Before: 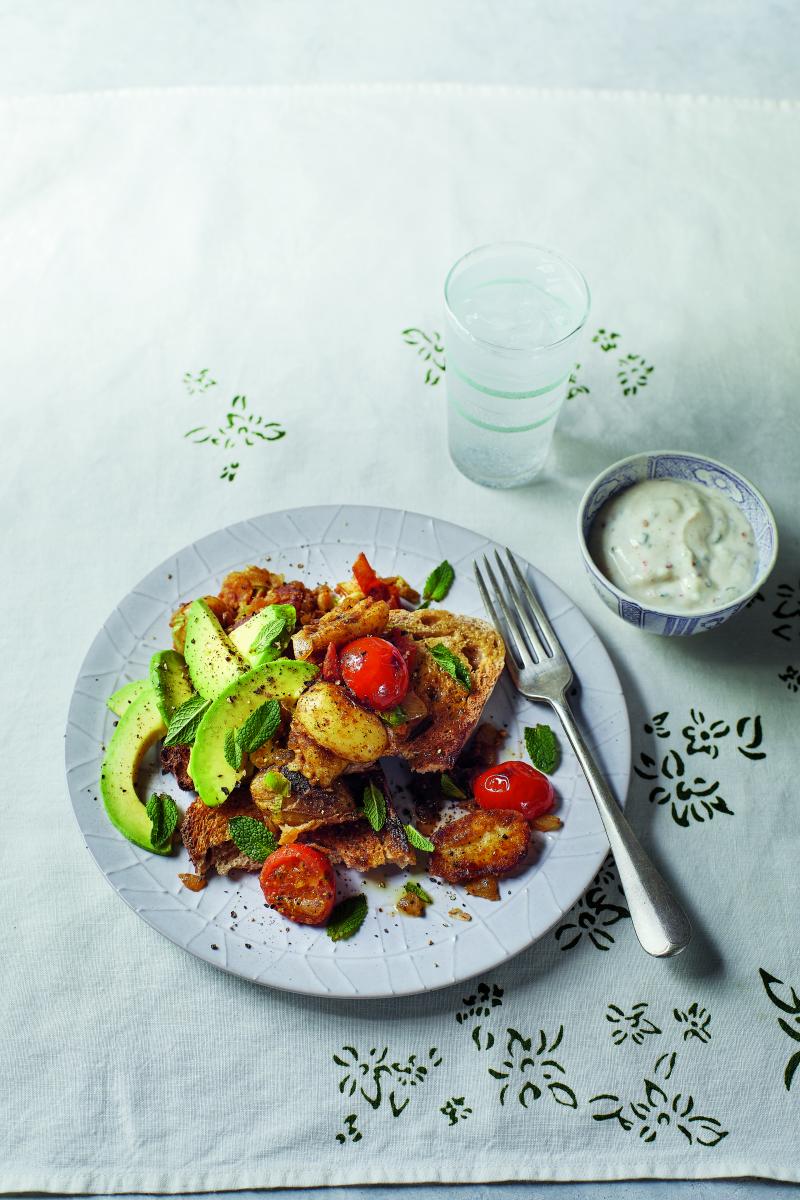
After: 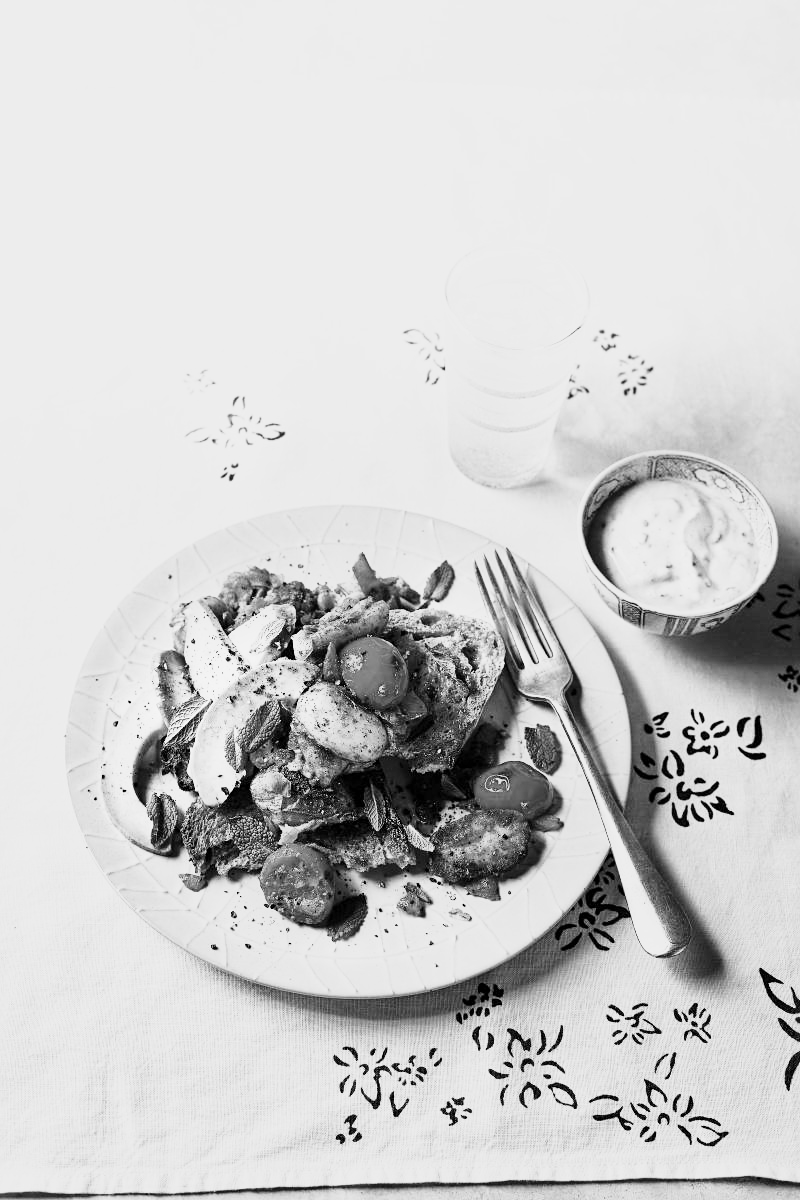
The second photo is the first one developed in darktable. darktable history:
sharpen: amount 0.2
monochrome: a -74.22, b 78.2
base curve: curves: ch0 [(0, 0) (0.026, 0.03) (0.109, 0.232) (0.351, 0.748) (0.669, 0.968) (1, 1)], preserve colors none
color balance rgb: perceptual saturation grading › global saturation 20%, perceptual saturation grading › highlights -25%, perceptual saturation grading › shadows 50%
color correction: highlights a* 11.96, highlights b* 11.58
